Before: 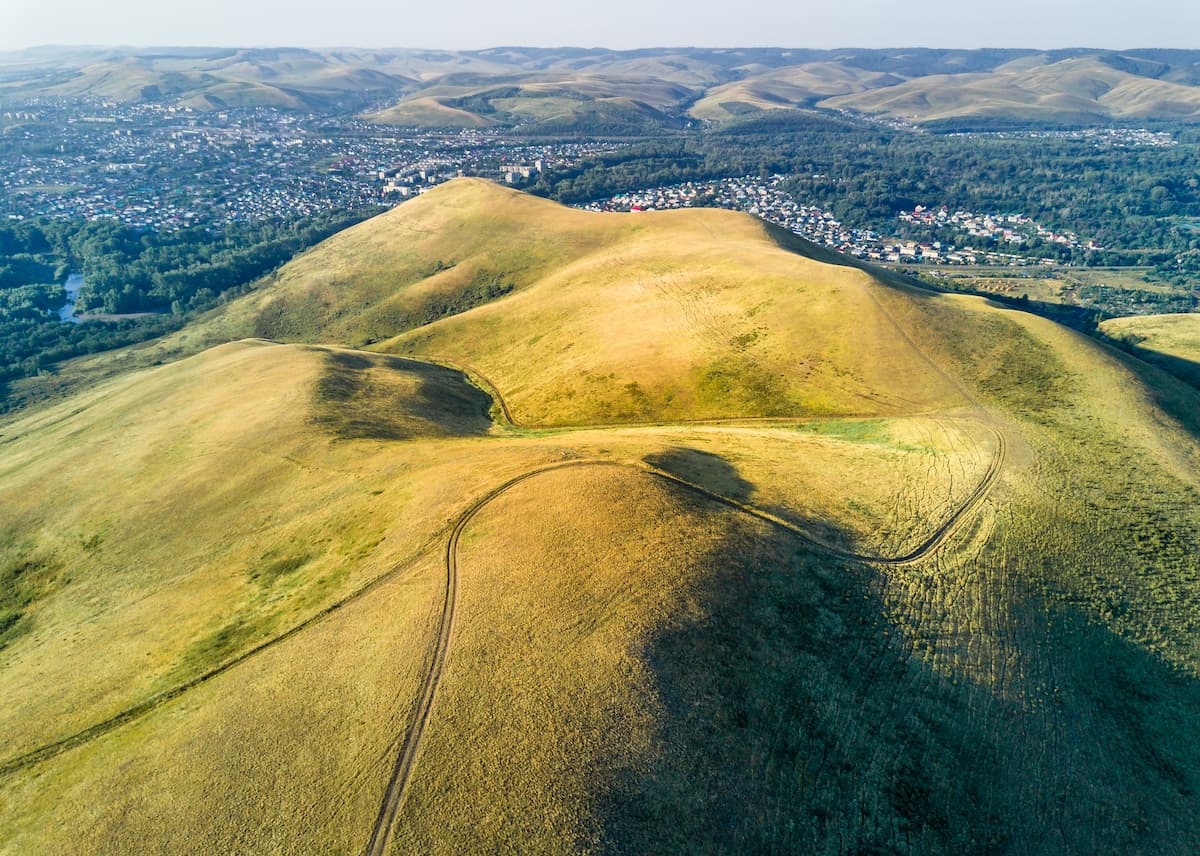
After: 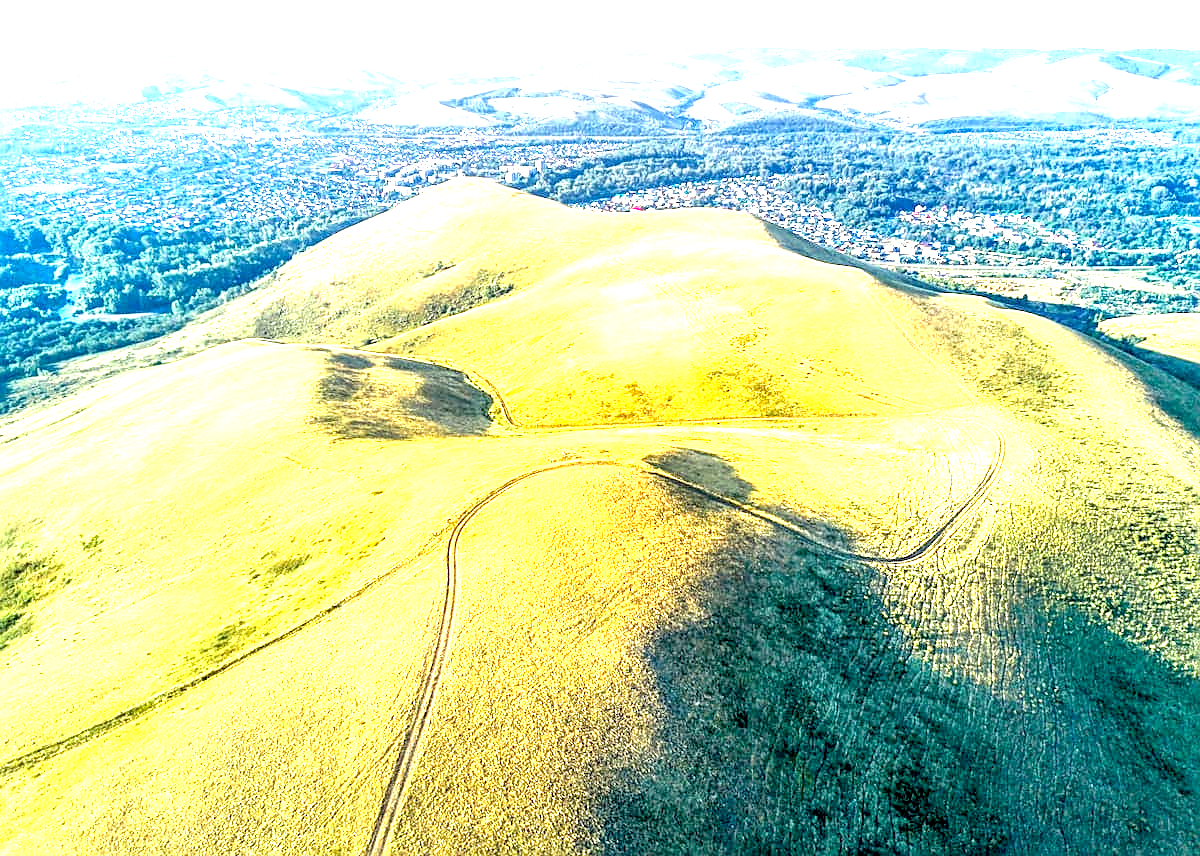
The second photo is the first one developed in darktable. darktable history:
sharpen: on, module defaults
exposure: black level correction 0.005, exposure 2.085 EV, compensate highlight preservation false
local contrast: on, module defaults
